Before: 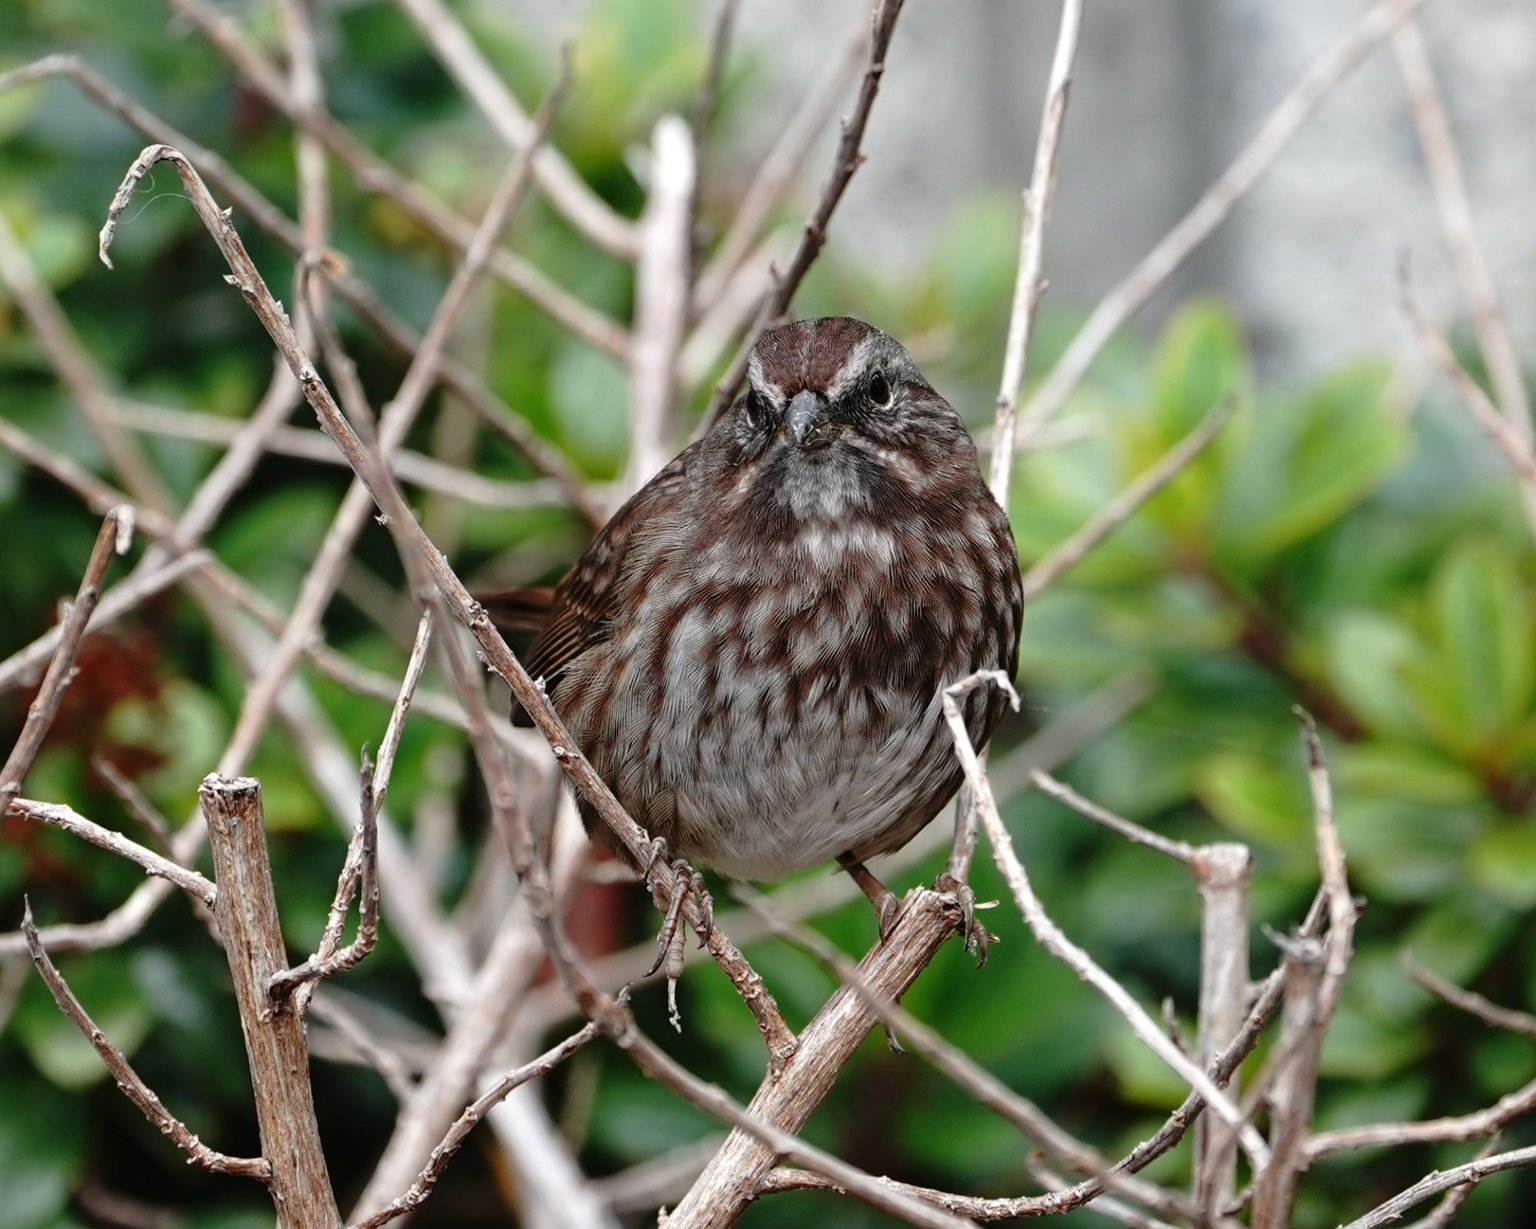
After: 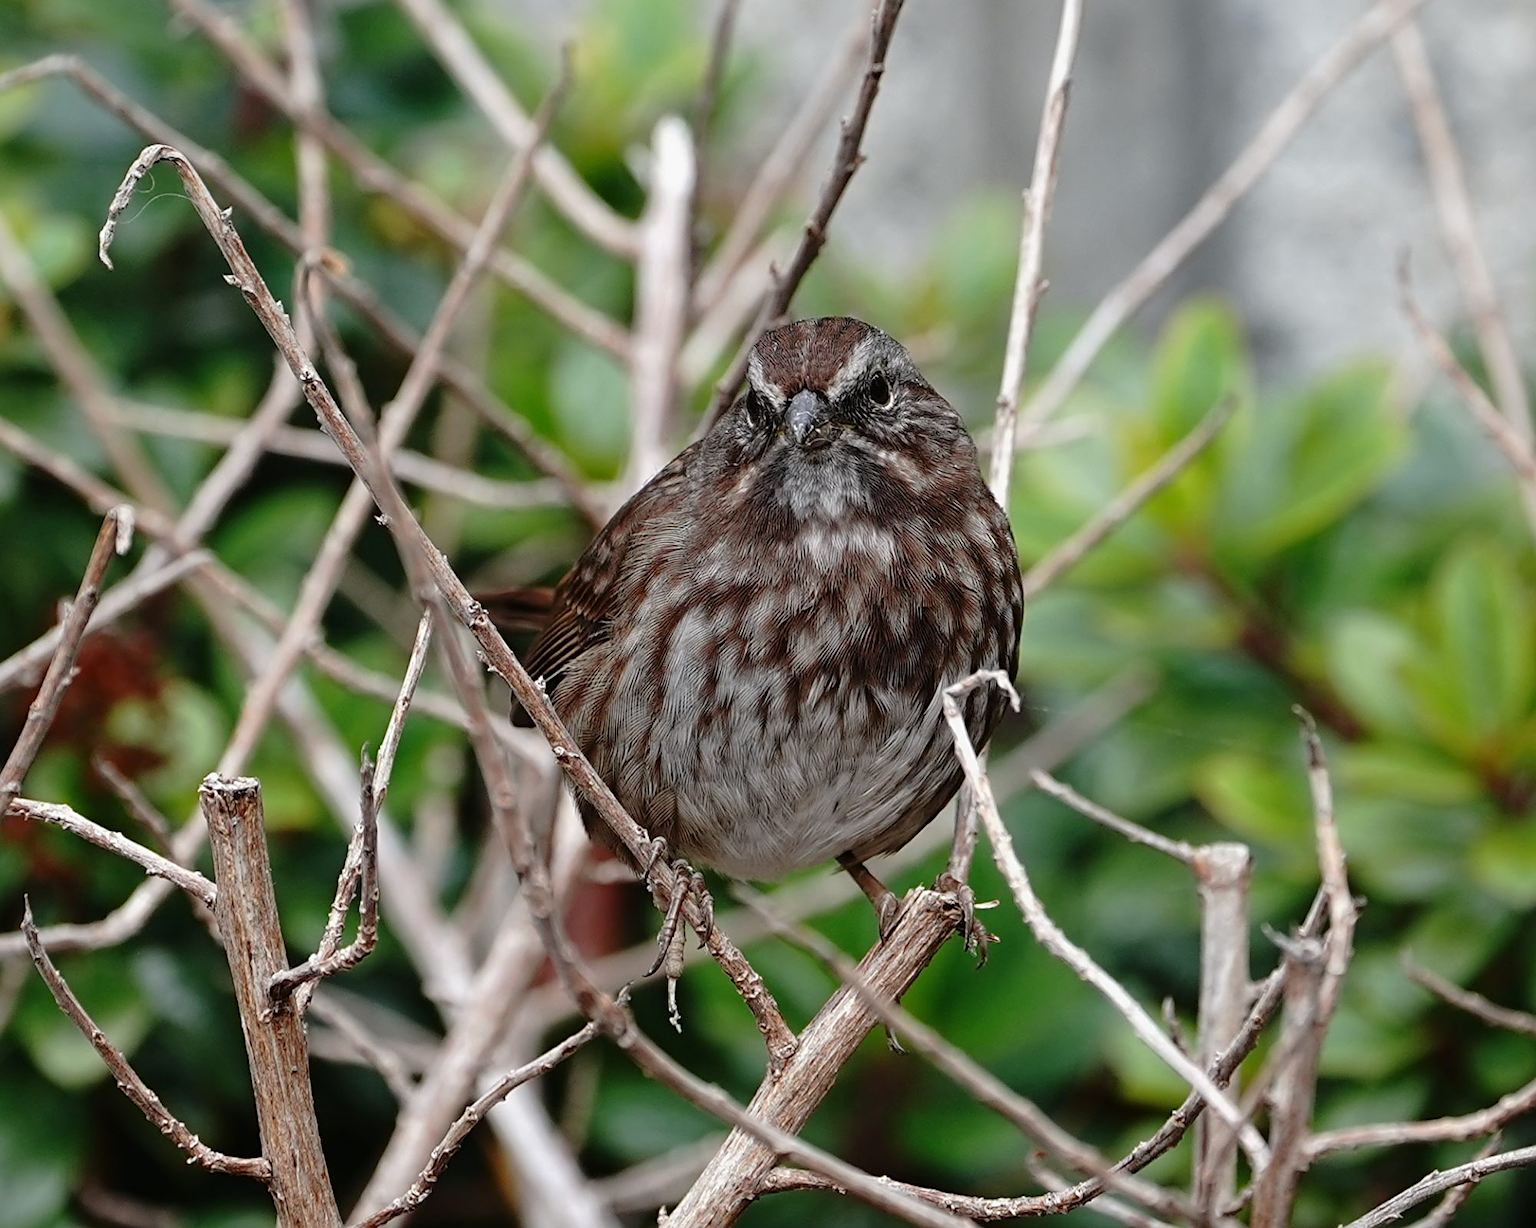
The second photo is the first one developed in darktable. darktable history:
shadows and highlights: shadows -20.23, white point adjustment -2.13, highlights -34.81
sharpen: on, module defaults
